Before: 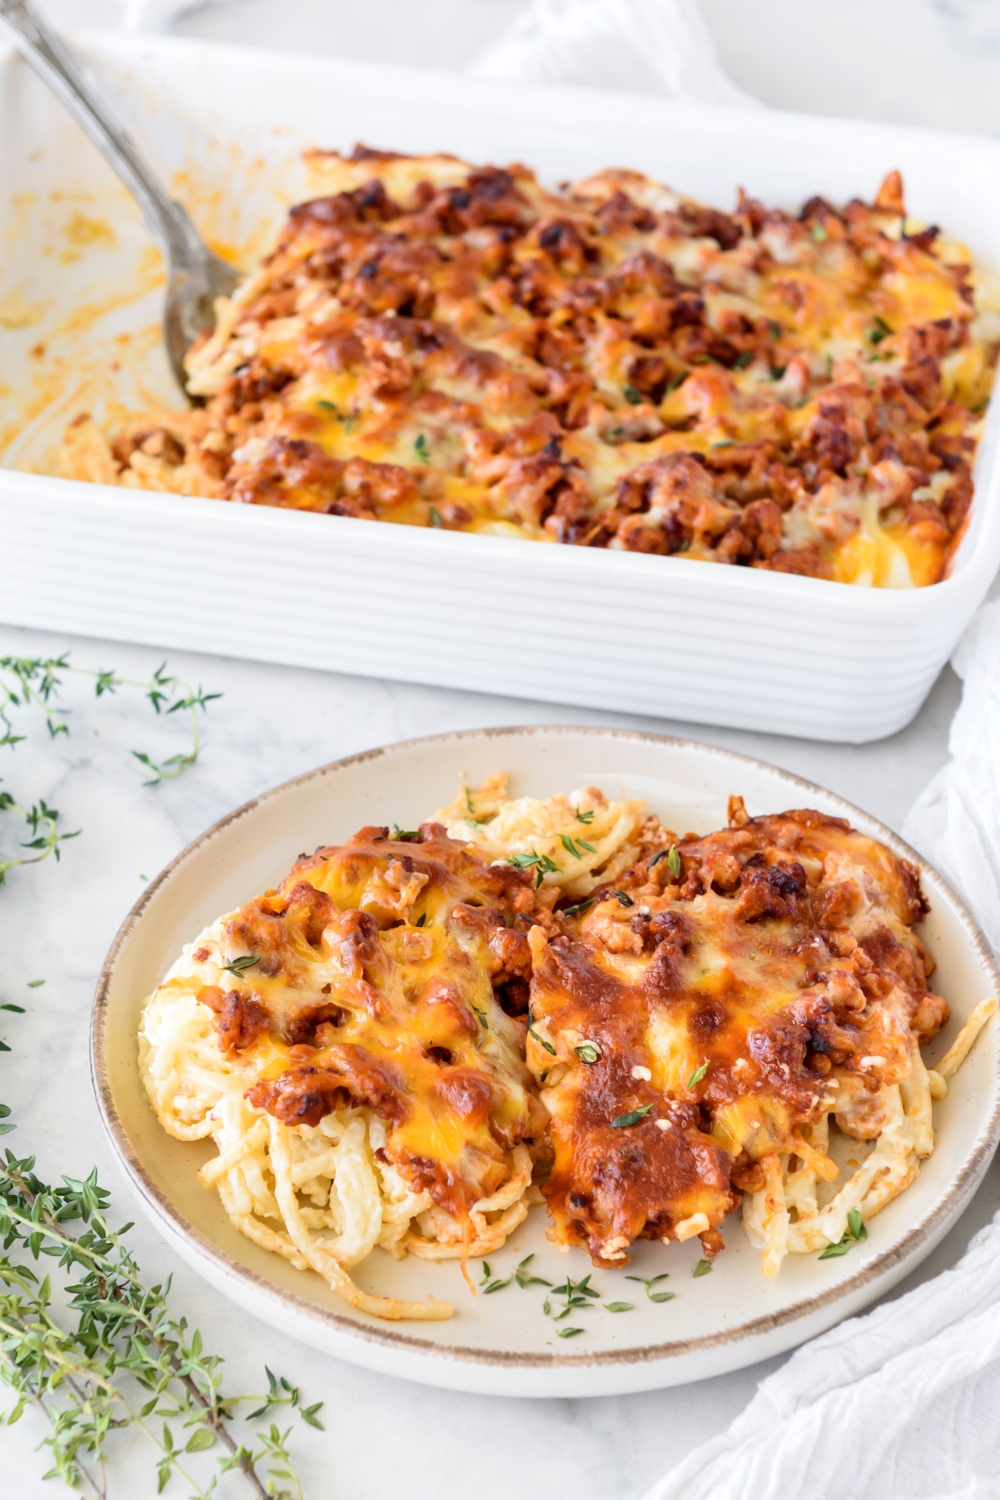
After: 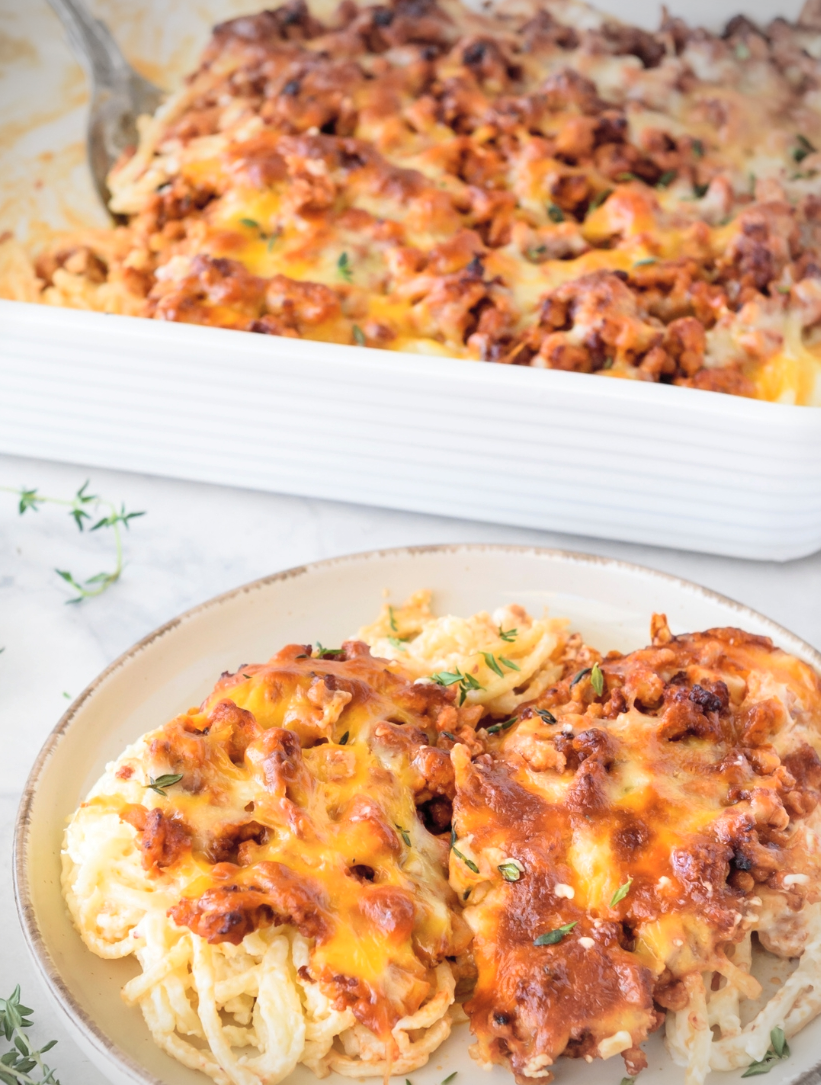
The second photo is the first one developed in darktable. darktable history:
crop: left 7.785%, top 12.163%, right 10.032%, bottom 15.465%
vignetting: brightness -0.448, saturation -0.69, center (-0.079, 0.063), unbound false
contrast brightness saturation: brightness 0.136
